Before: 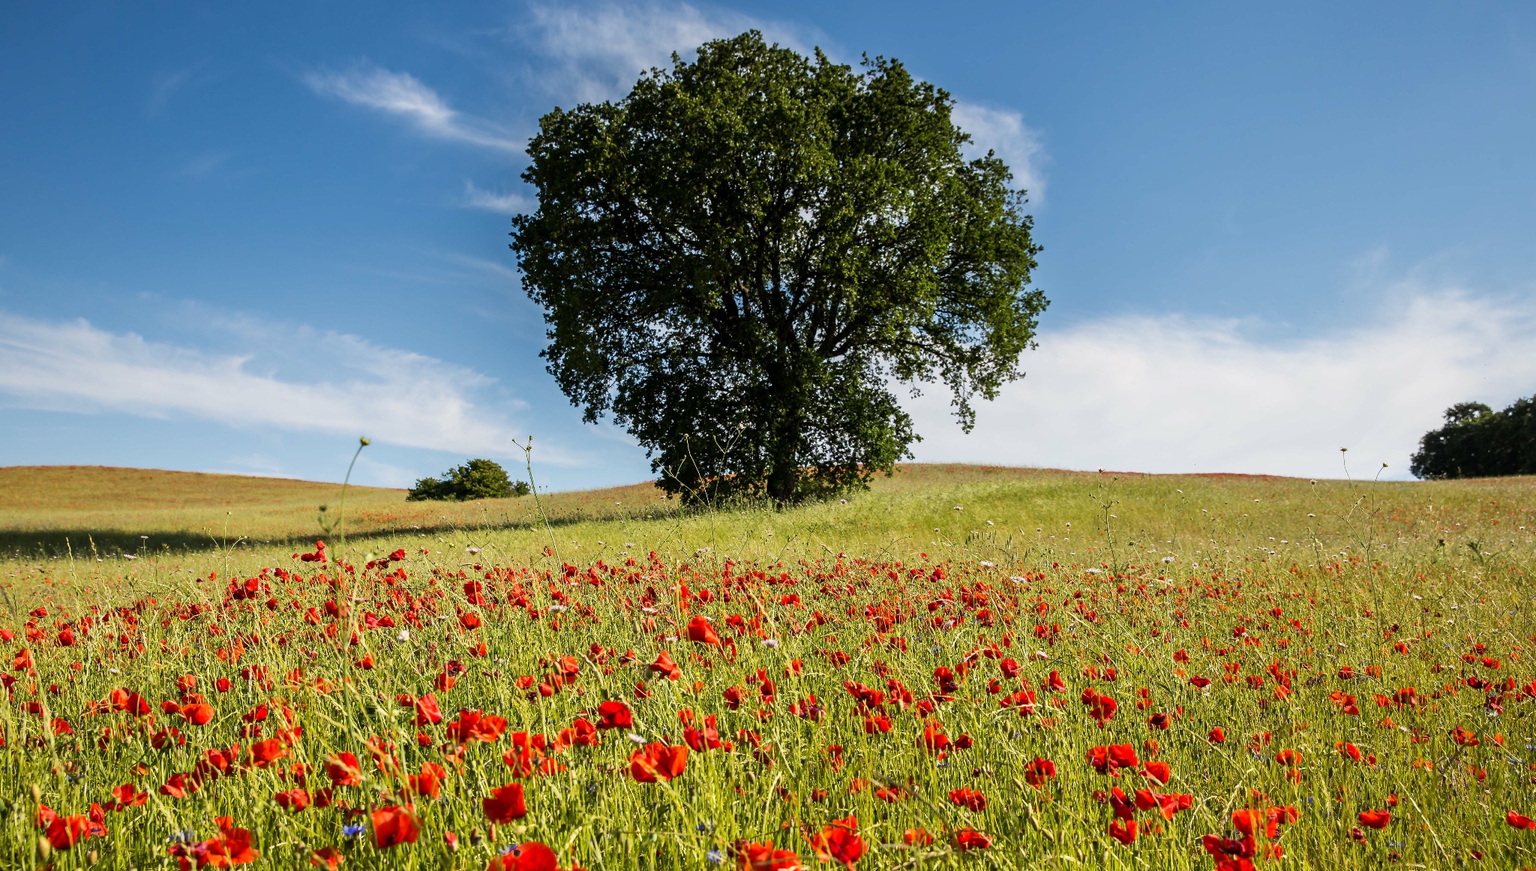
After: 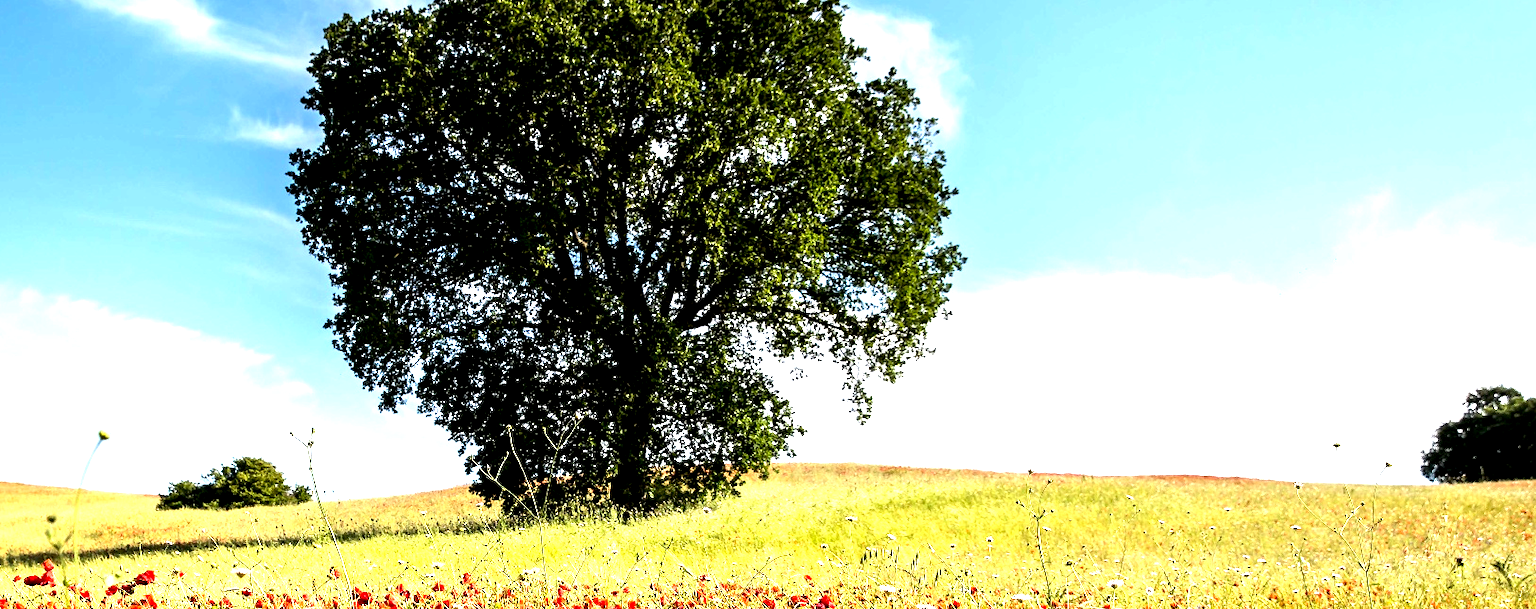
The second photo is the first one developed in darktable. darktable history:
exposure: black level correction 0.008, exposure 0.979 EV, compensate highlight preservation false
tone equalizer: -8 EV -0.75 EV, -7 EV -0.7 EV, -6 EV -0.6 EV, -5 EV -0.4 EV, -3 EV 0.4 EV, -2 EV 0.6 EV, -1 EV 0.7 EV, +0 EV 0.75 EV, edges refinement/feathering 500, mask exposure compensation -1.57 EV, preserve details no
crop: left 18.38%, top 11.092%, right 2.134%, bottom 33.217%
white balance: emerald 1
